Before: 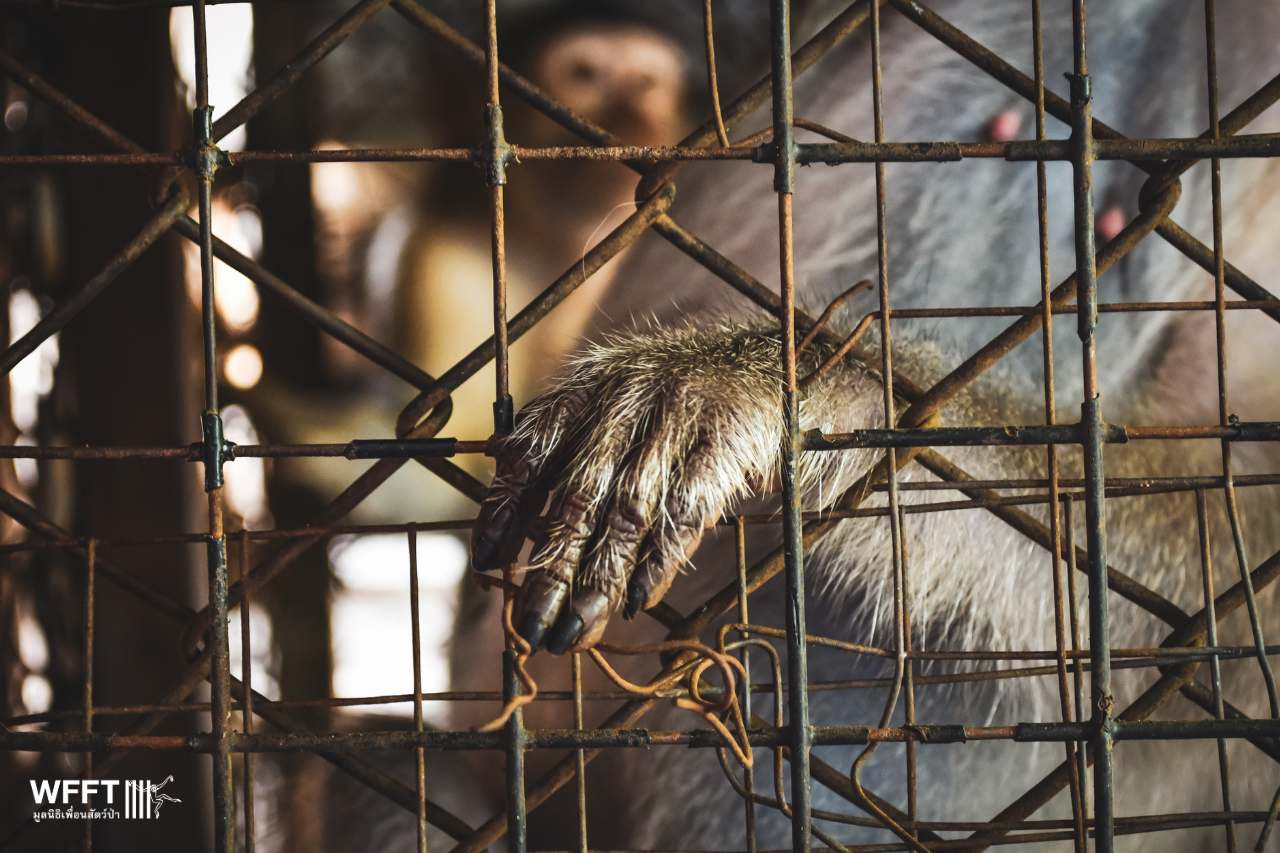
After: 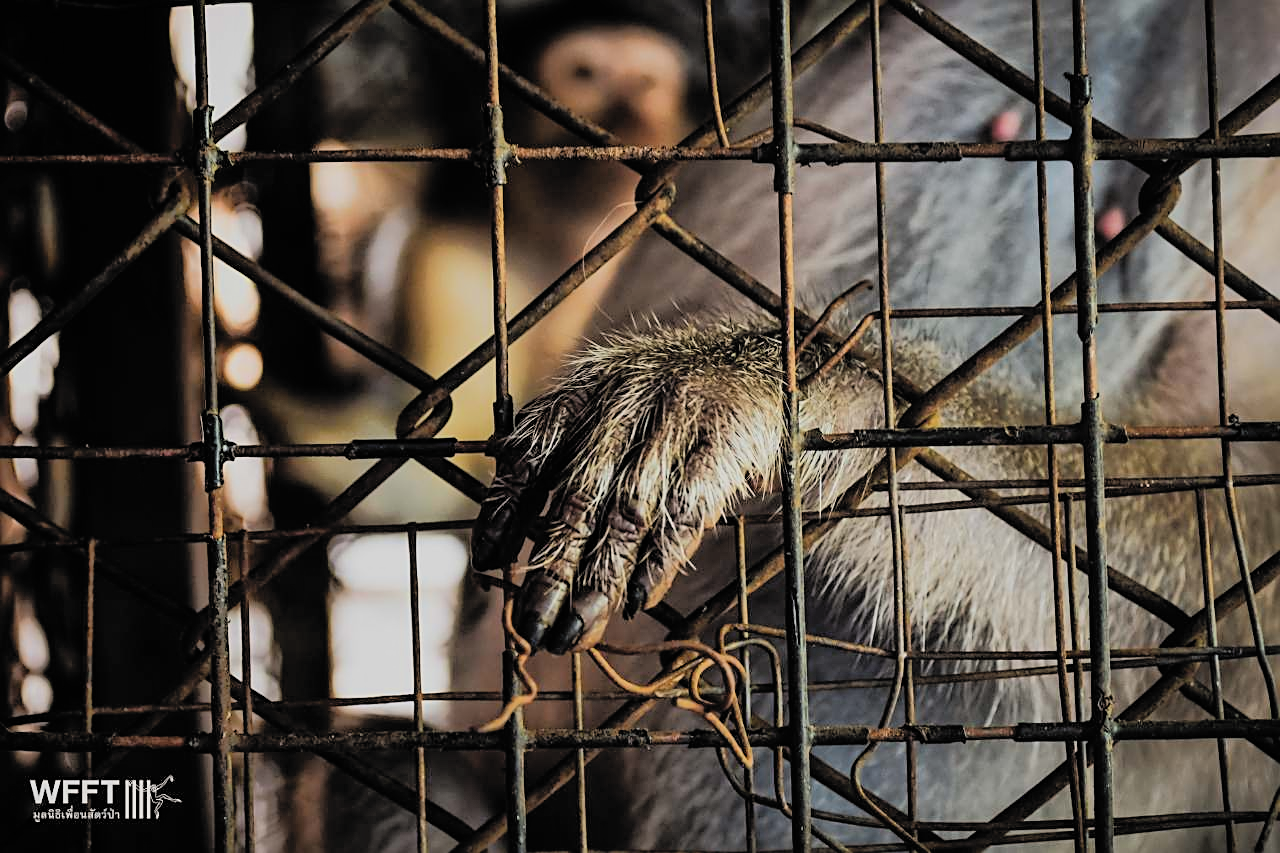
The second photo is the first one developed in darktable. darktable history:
shadows and highlights: on, module defaults
filmic rgb: black relative exposure -5.05 EV, white relative exposure 3.96 EV, hardness 2.89, contrast 1.297, highlights saturation mix -10.65%, color science v6 (2022)
sharpen: on, module defaults
contrast equalizer: y [[0.514, 0.573, 0.581, 0.508, 0.5, 0.5], [0.5 ×6], [0.5 ×6], [0 ×6], [0 ×6]], mix -0.185
